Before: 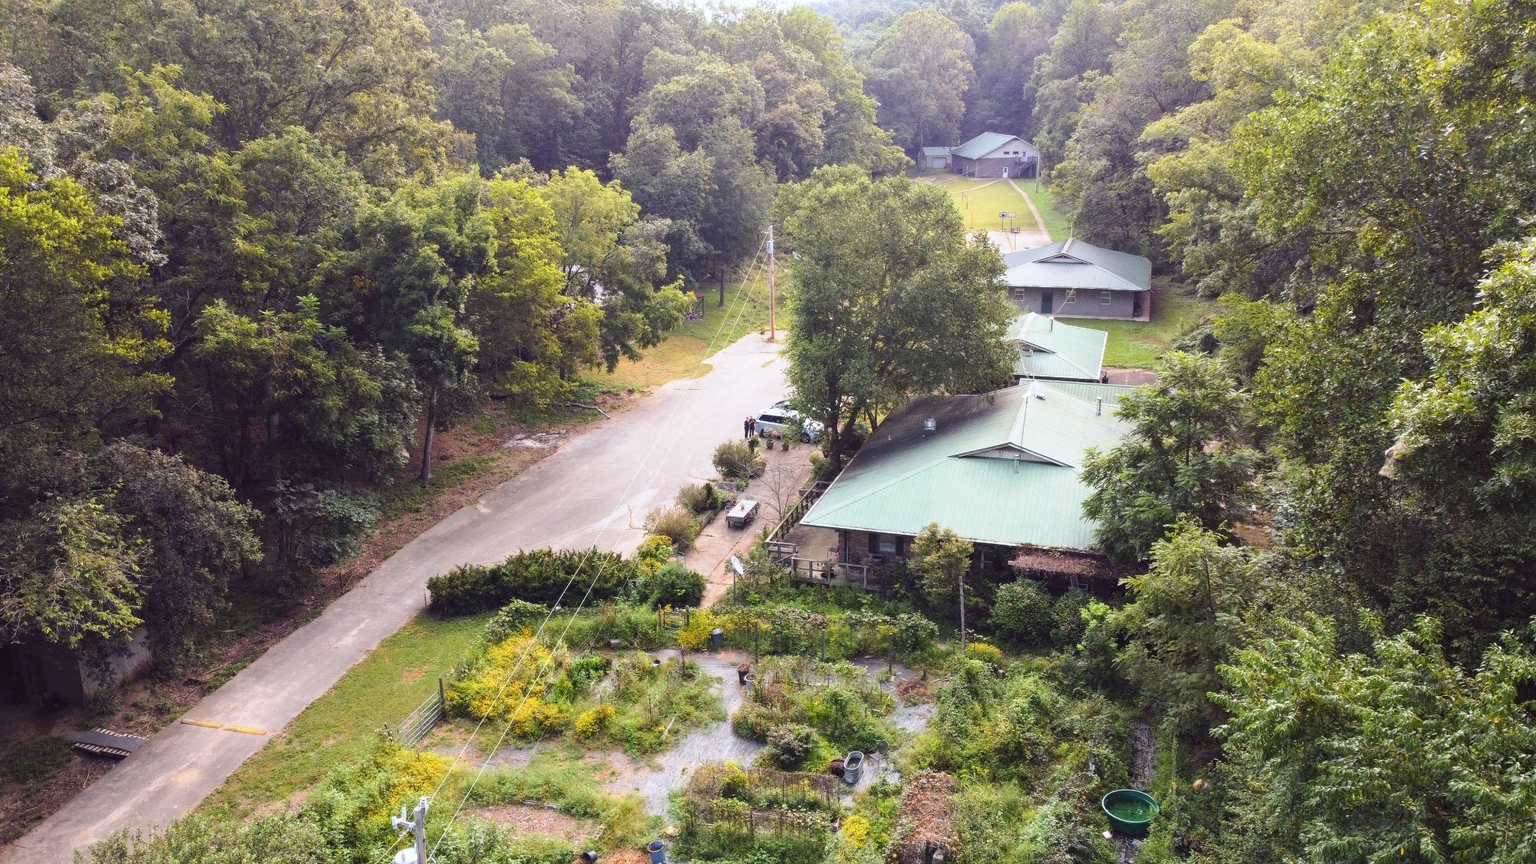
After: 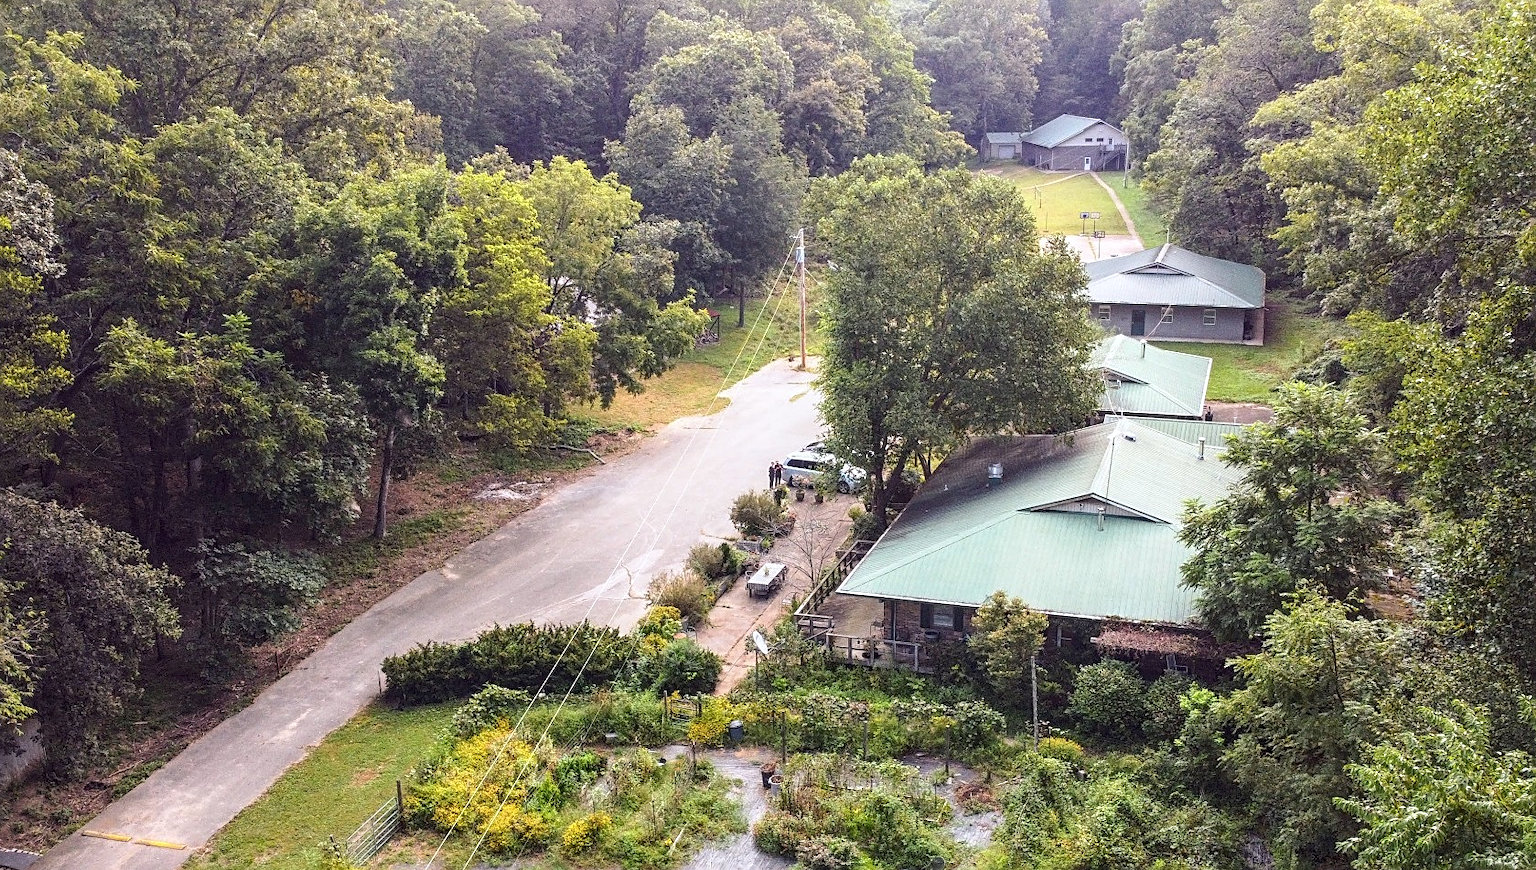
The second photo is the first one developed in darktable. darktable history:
crop and rotate: left 7.463%, top 4.442%, right 10.512%, bottom 12.99%
local contrast: on, module defaults
tone equalizer: mask exposure compensation -0.515 EV
sharpen: on, module defaults
